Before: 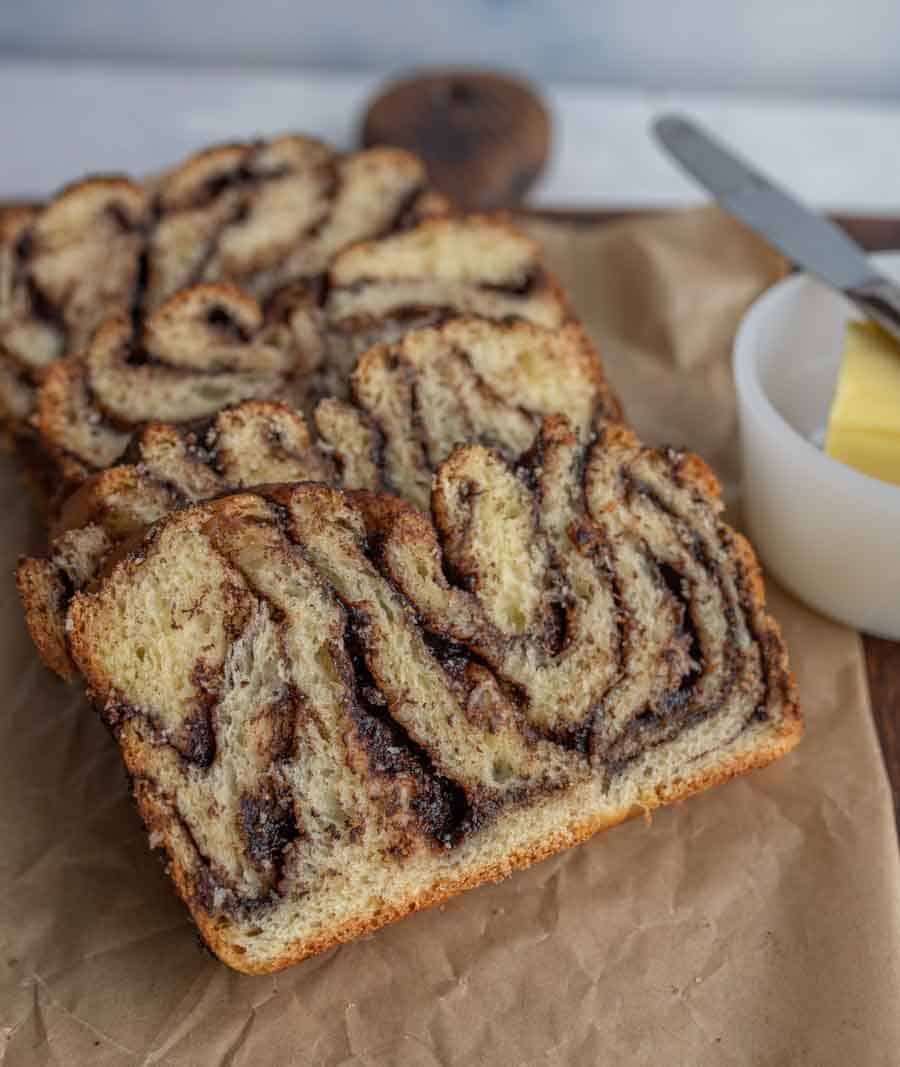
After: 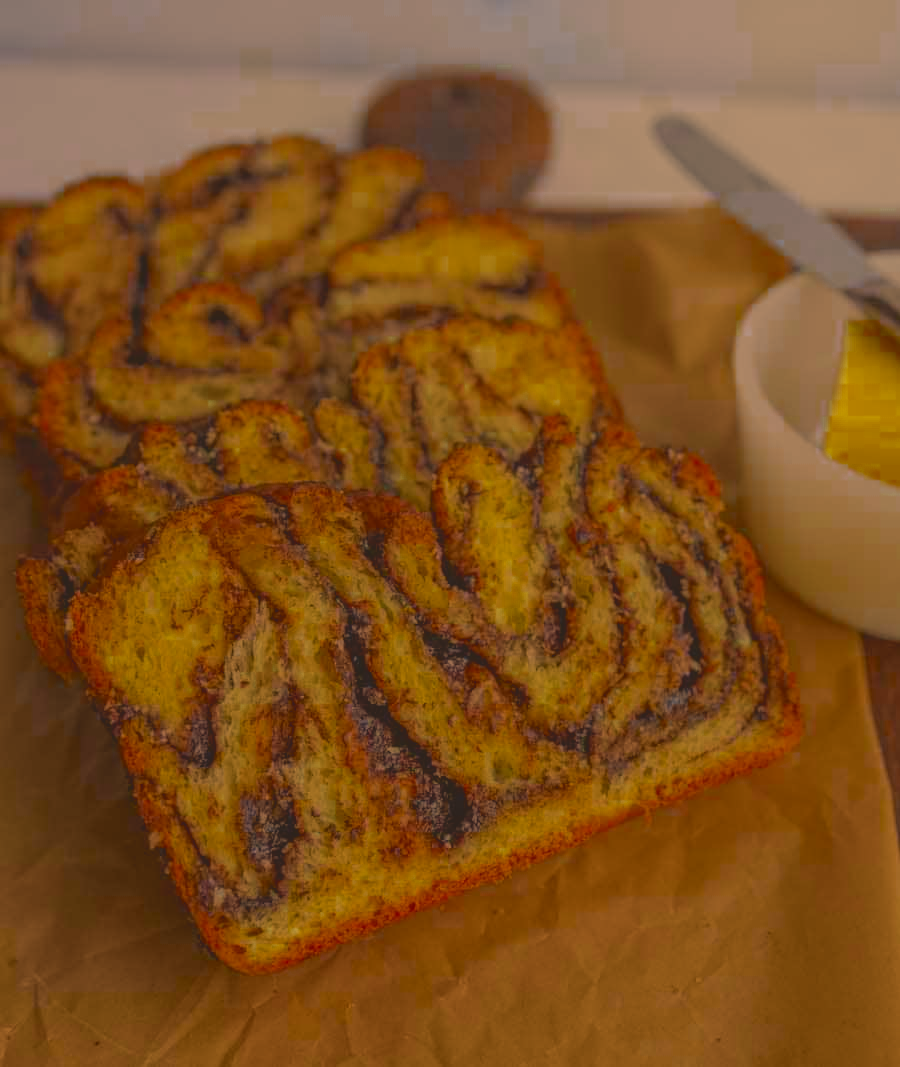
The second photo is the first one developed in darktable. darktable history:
contrast brightness saturation: contrast -0.296
color correction: highlights a* 14.84, highlights b* 31.48
color zones: curves: ch0 [(0.11, 0.396) (0.195, 0.36) (0.25, 0.5) (0.303, 0.412) (0.357, 0.544) (0.75, 0.5) (0.967, 0.328)]; ch1 [(0, 0.468) (0.112, 0.512) (0.202, 0.6) (0.25, 0.5) (0.307, 0.352) (0.357, 0.544) (0.75, 0.5) (0.963, 0.524)], mix 40.35%
